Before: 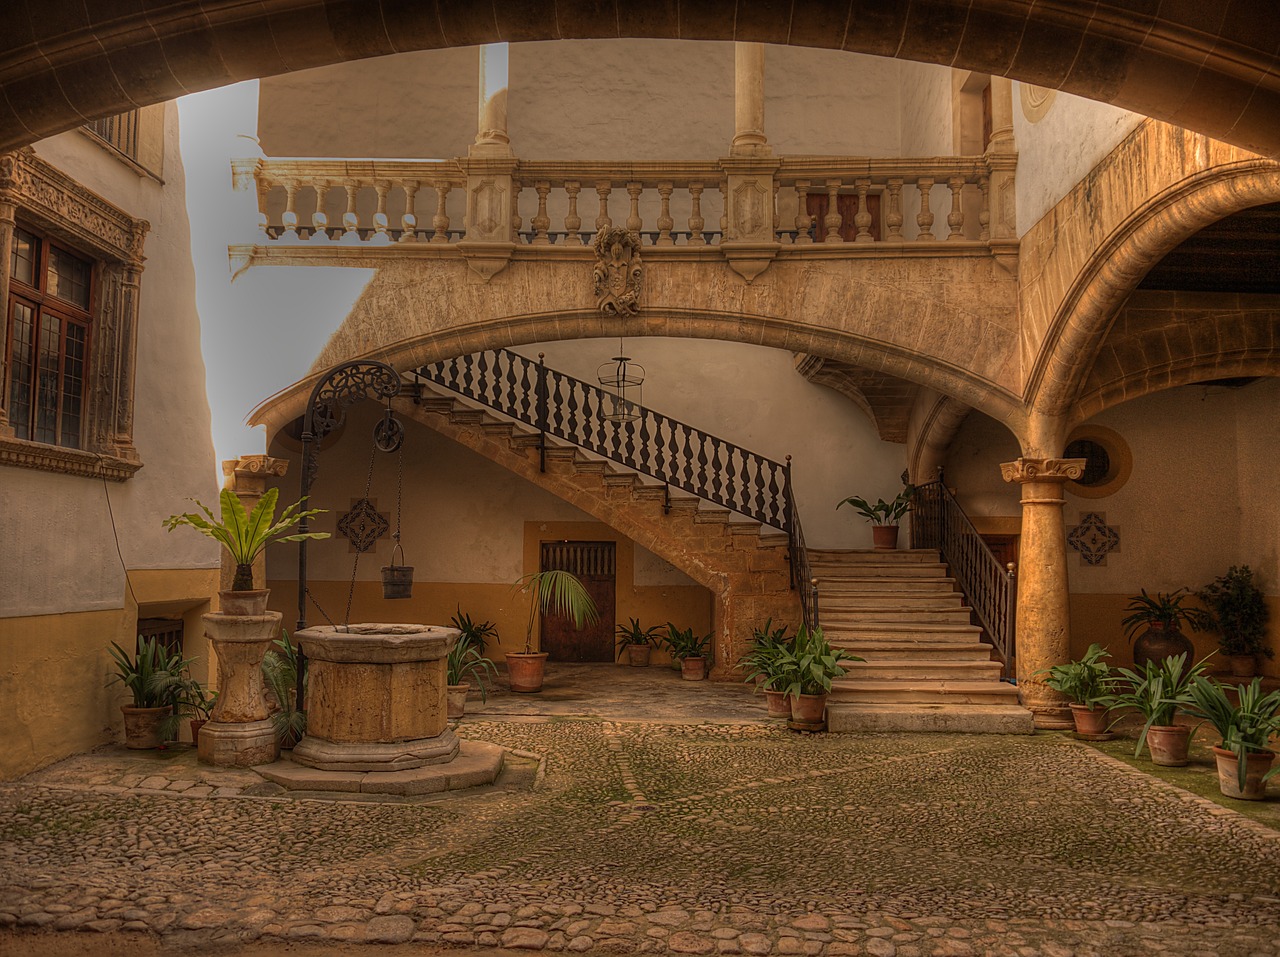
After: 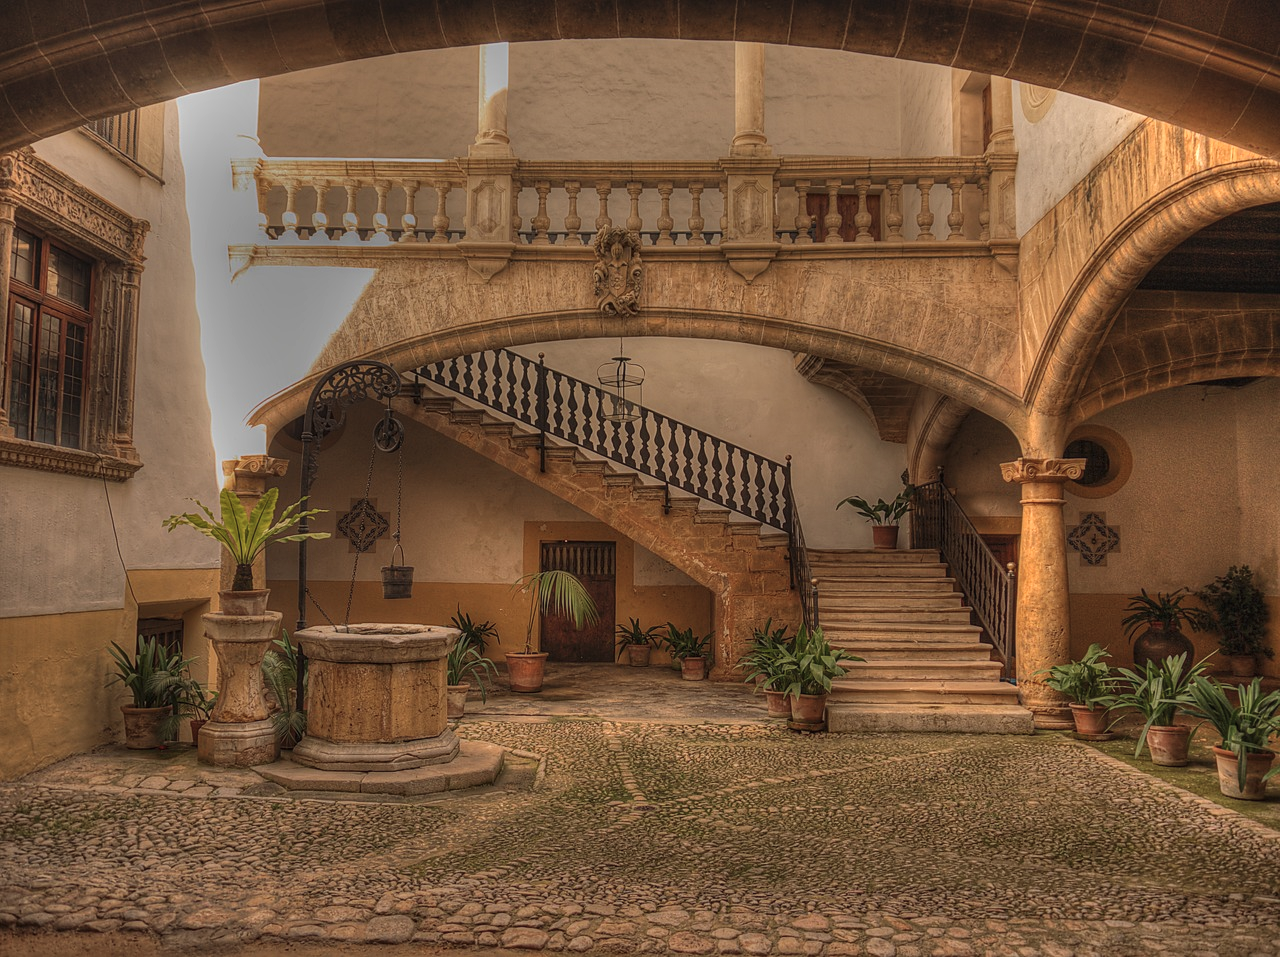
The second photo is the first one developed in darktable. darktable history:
local contrast: on, module defaults
shadows and highlights: soften with gaussian
color balance rgb: global offset › luminance 0.471%, global offset › hue 57.2°, perceptual saturation grading › global saturation 0.899%, global vibrance -16.805%, contrast -5.747%
